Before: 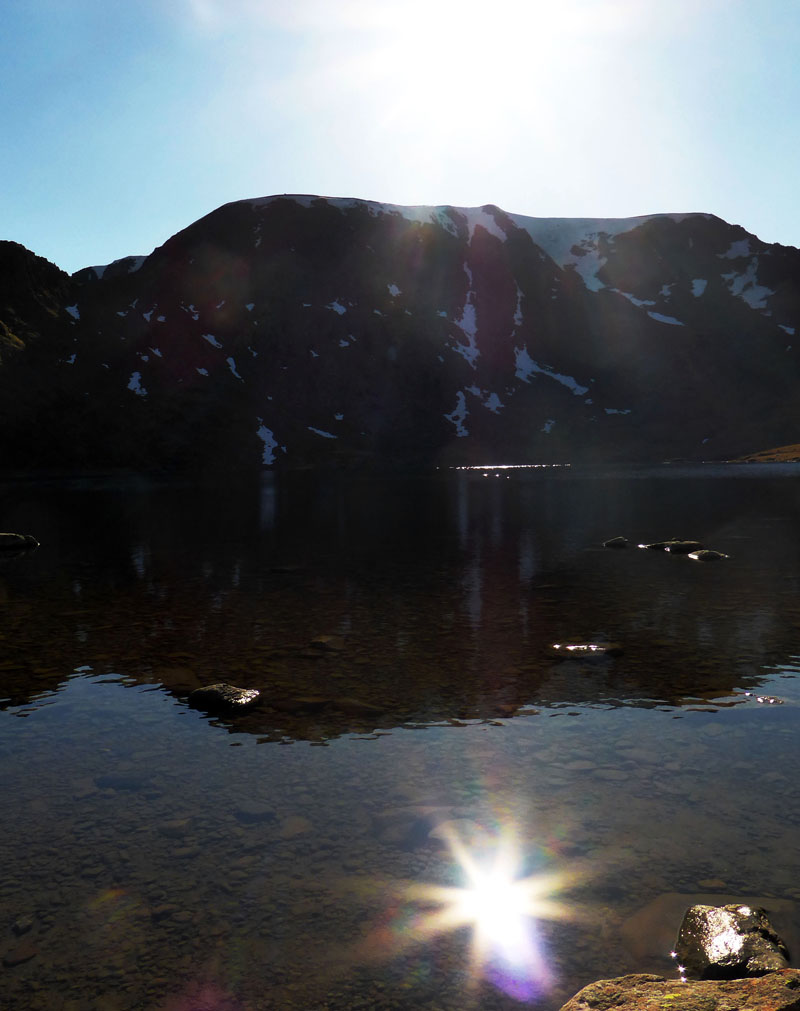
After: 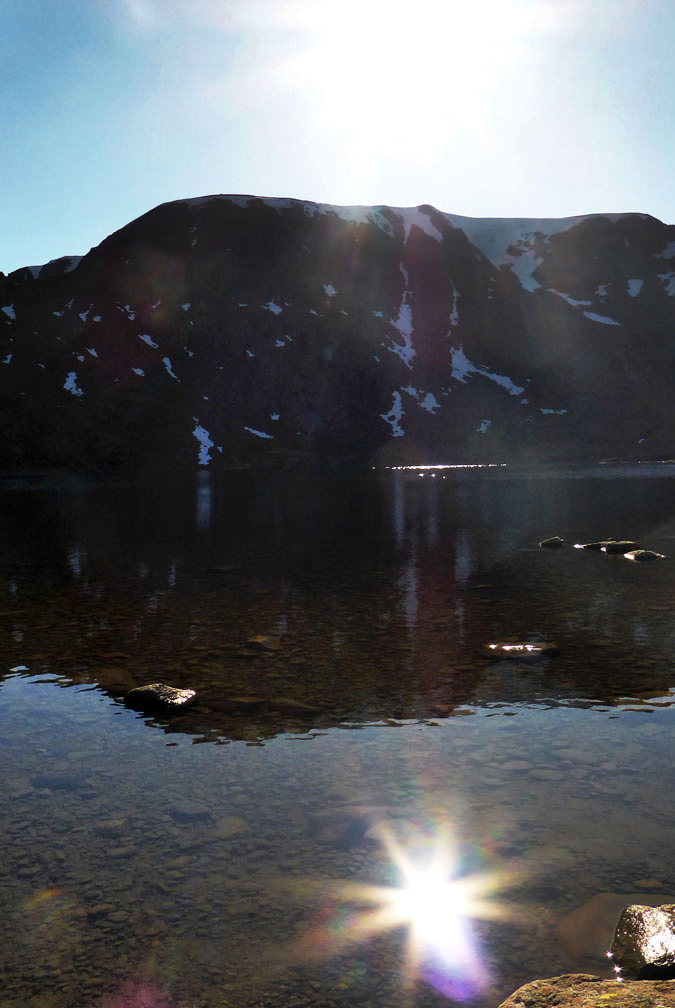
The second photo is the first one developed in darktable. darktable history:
crop: left 8.026%, right 7.374%
shadows and highlights: white point adjustment 1, soften with gaussian
